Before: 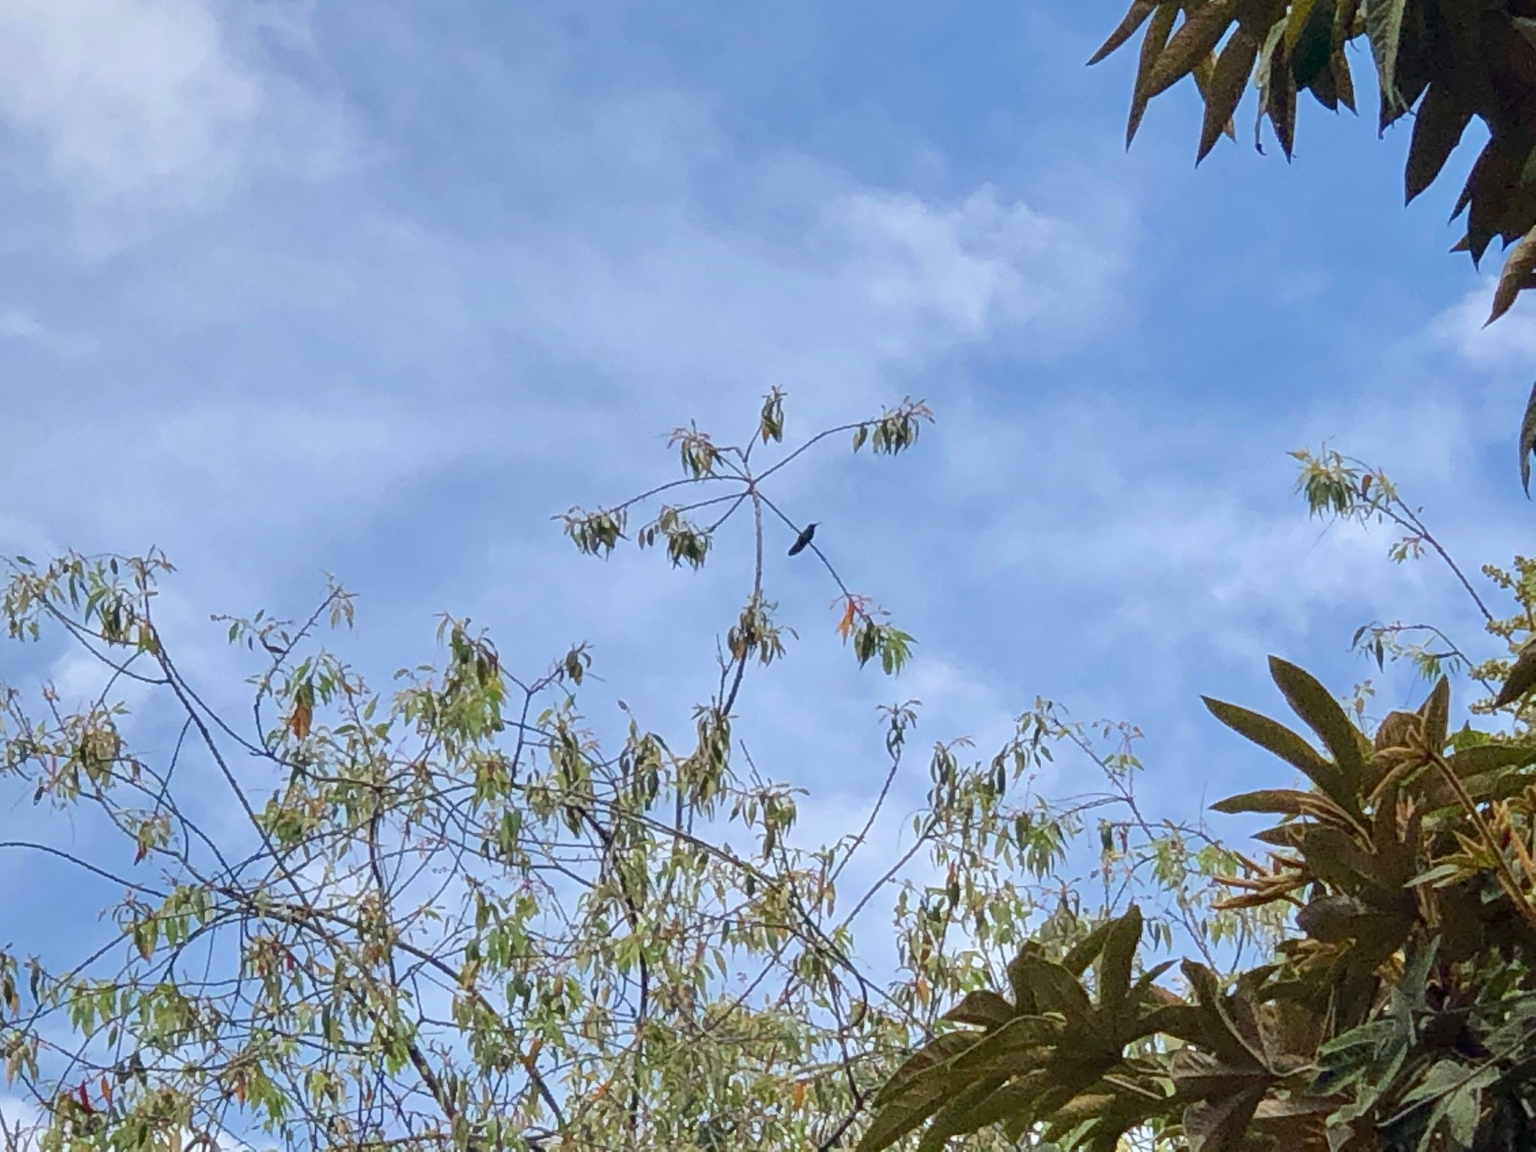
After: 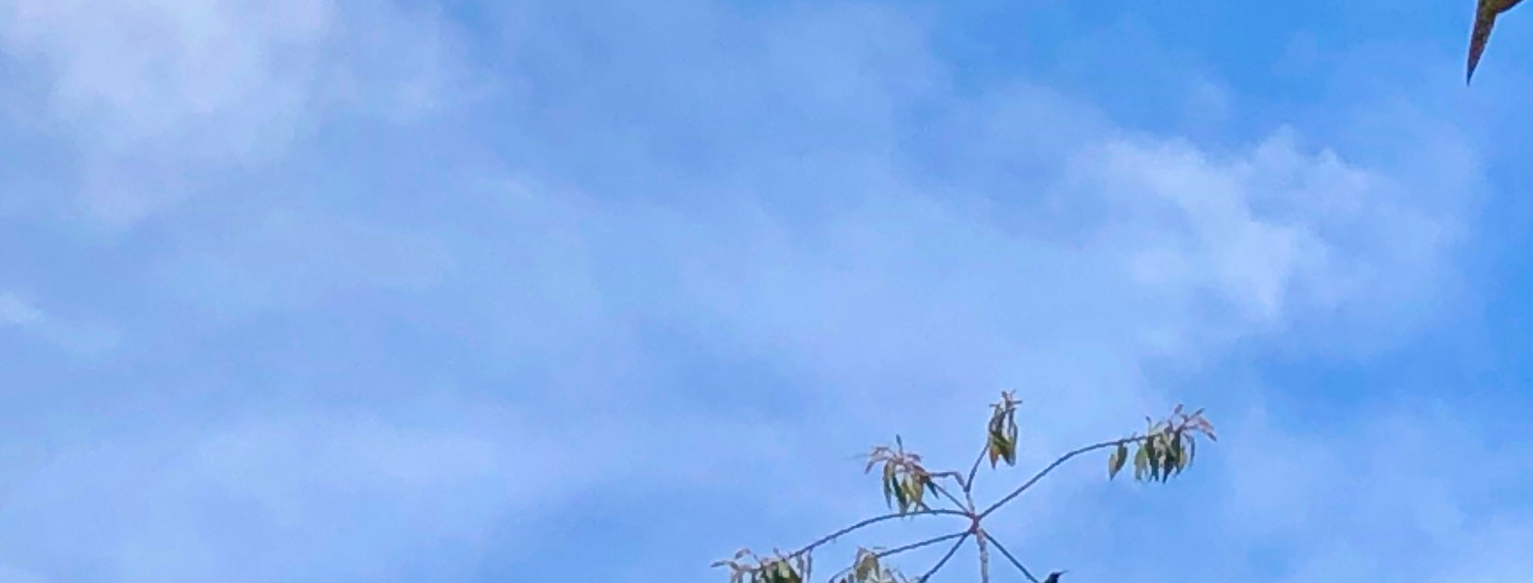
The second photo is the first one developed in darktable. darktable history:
color balance rgb: power › chroma 0.977%, power › hue 254.08°, global offset › hue 169.58°, perceptual saturation grading › global saturation 30.003%, global vibrance 20%
crop: left 0.56%, top 7.63%, right 23.396%, bottom 53.784%
